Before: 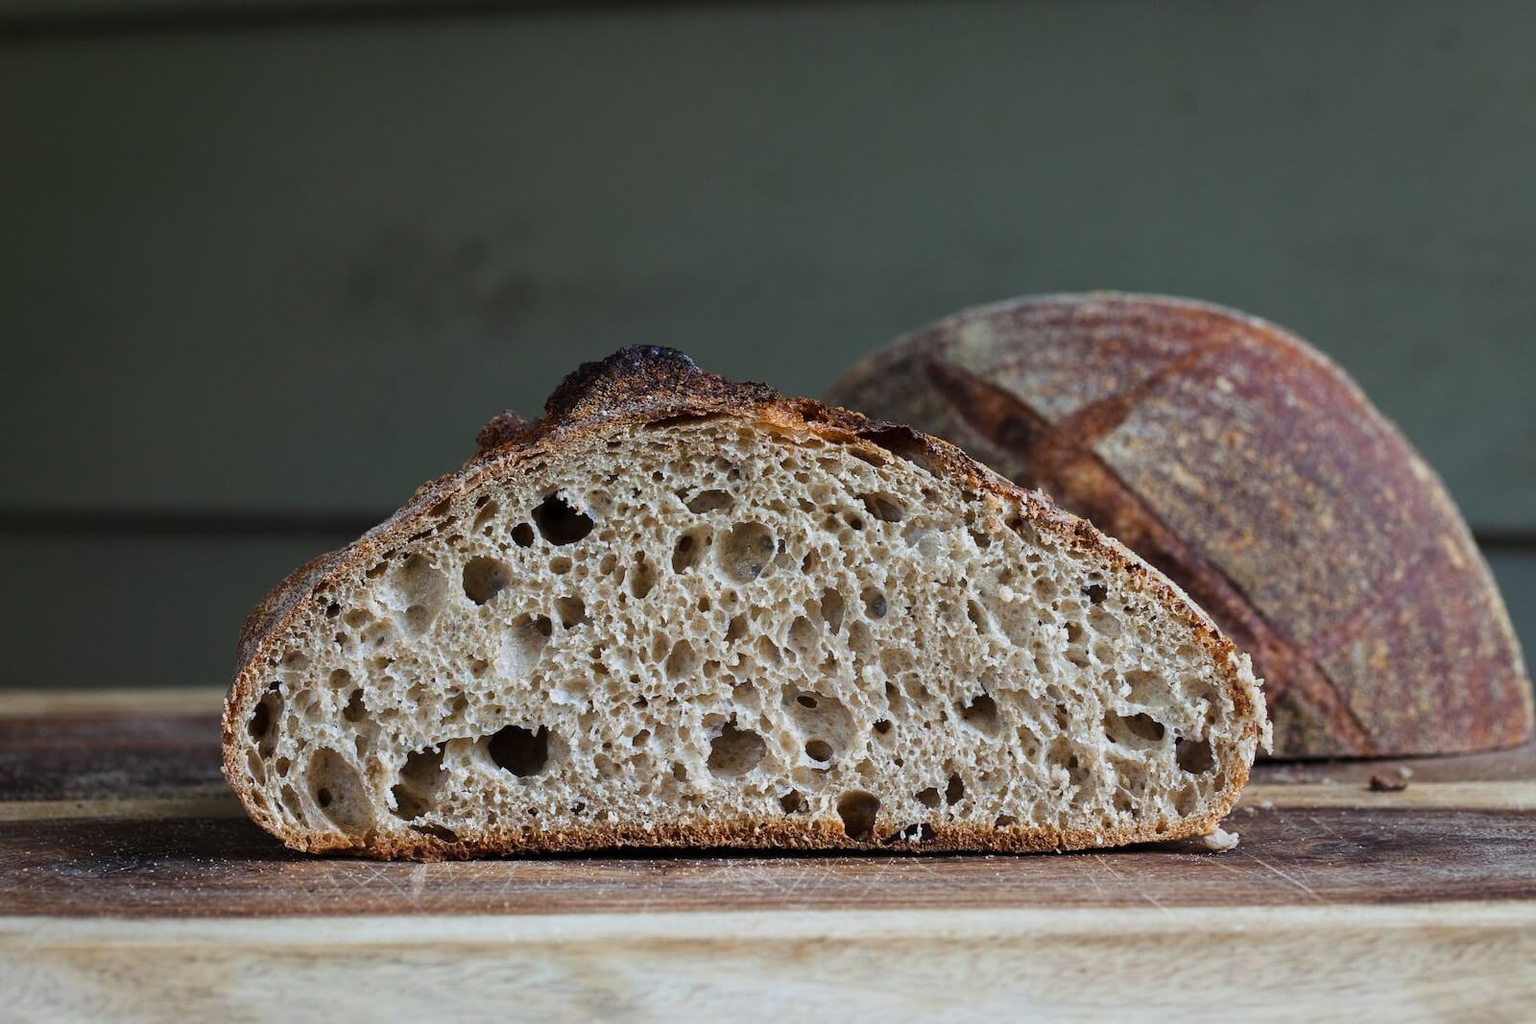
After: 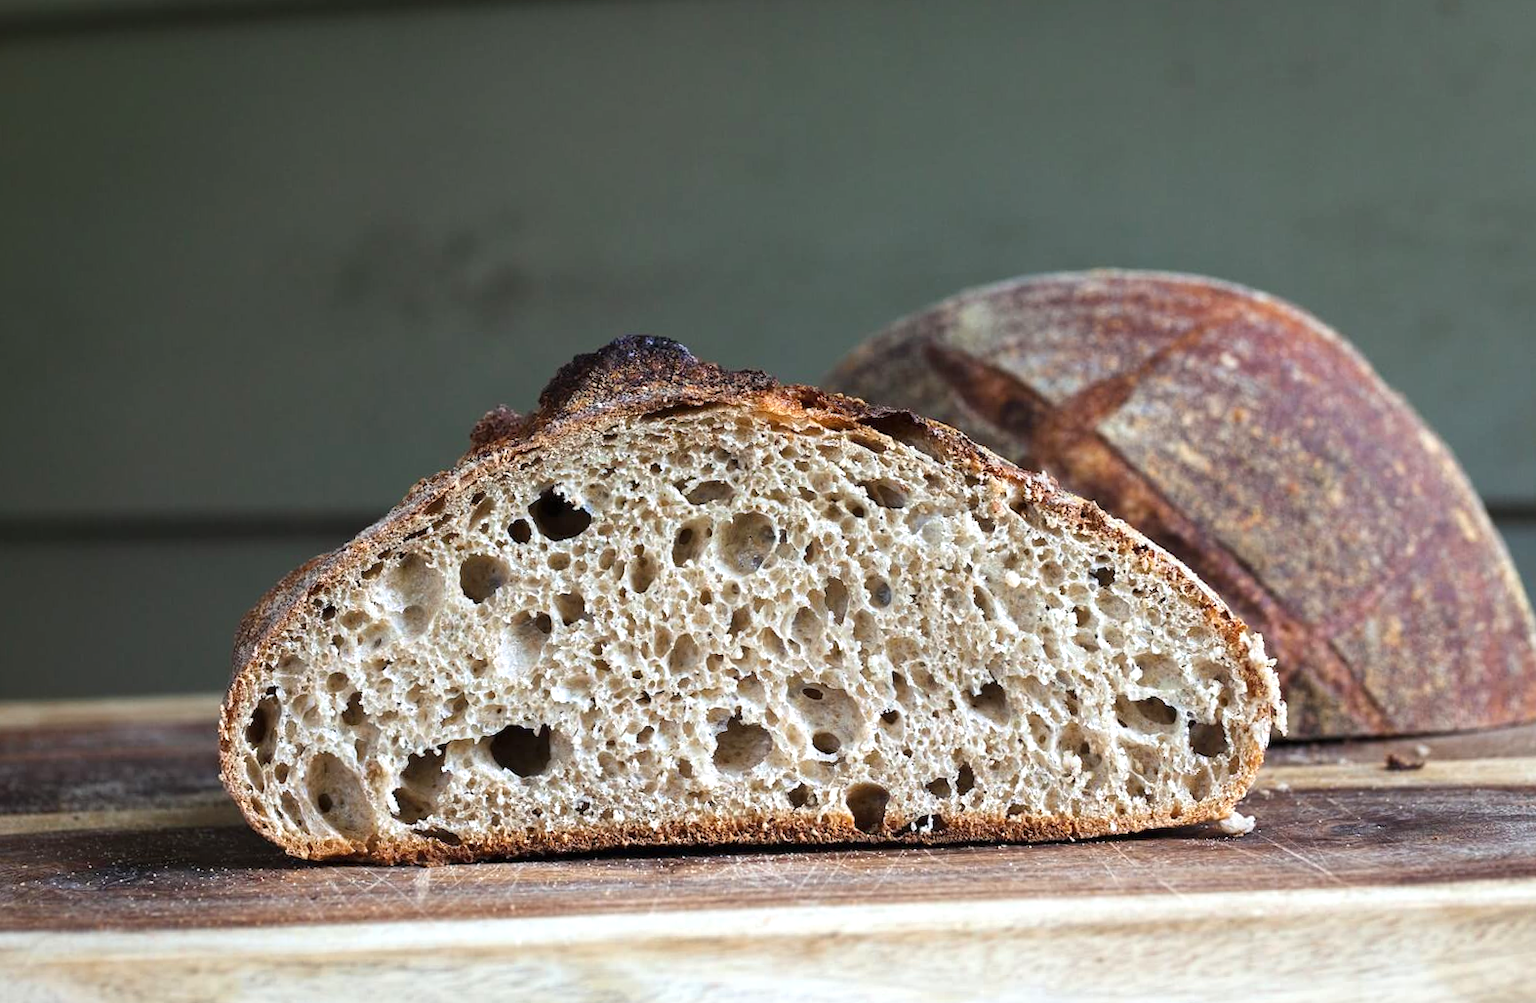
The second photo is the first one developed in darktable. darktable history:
white balance: red 1, blue 1
exposure: black level correction 0, exposure 0.7 EV, compensate exposure bias true, compensate highlight preservation false
rotate and perspective: rotation -1.42°, crop left 0.016, crop right 0.984, crop top 0.035, crop bottom 0.965
